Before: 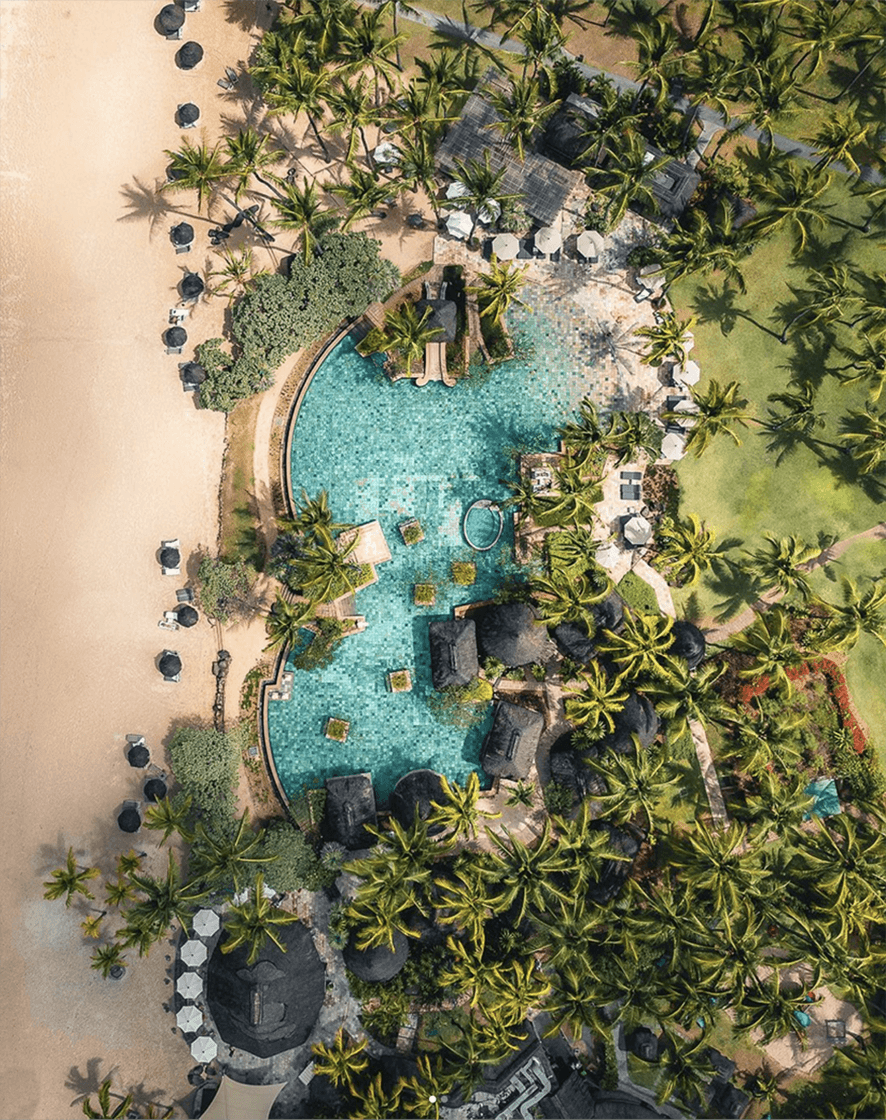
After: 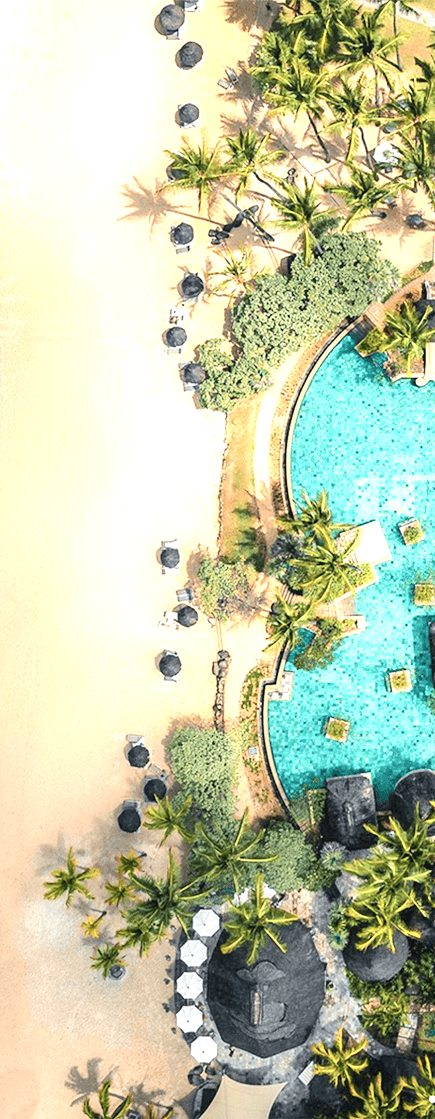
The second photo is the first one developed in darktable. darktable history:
crop and rotate: left 0%, top 0%, right 50.845%
tone curve: curves: ch0 [(0, 0.013) (0.054, 0.018) (0.205, 0.191) (0.289, 0.292) (0.39, 0.424) (0.493, 0.551) (0.666, 0.743) (0.795, 0.841) (1, 0.998)]; ch1 [(0, 0) (0.385, 0.343) (0.439, 0.415) (0.494, 0.495) (0.501, 0.501) (0.51, 0.509) (0.54, 0.552) (0.586, 0.614) (0.66, 0.706) (0.783, 0.804) (1, 1)]; ch2 [(0, 0) (0.32, 0.281) (0.403, 0.399) (0.441, 0.428) (0.47, 0.469) (0.498, 0.496) (0.524, 0.538) (0.566, 0.579) (0.633, 0.665) (0.7, 0.711) (1, 1)], color space Lab, independent channels, preserve colors none
exposure: black level correction 0, exposure 1.125 EV, compensate exposure bias true, compensate highlight preservation false
